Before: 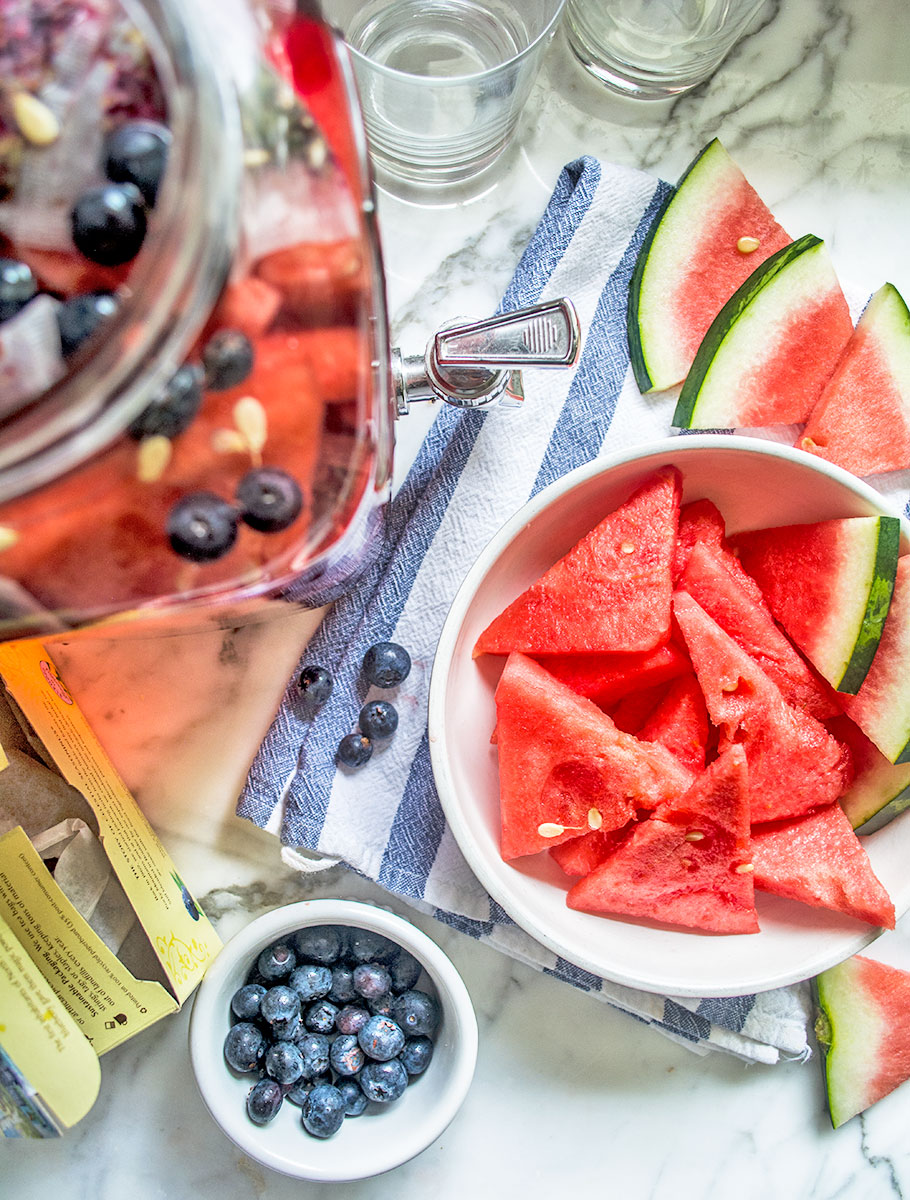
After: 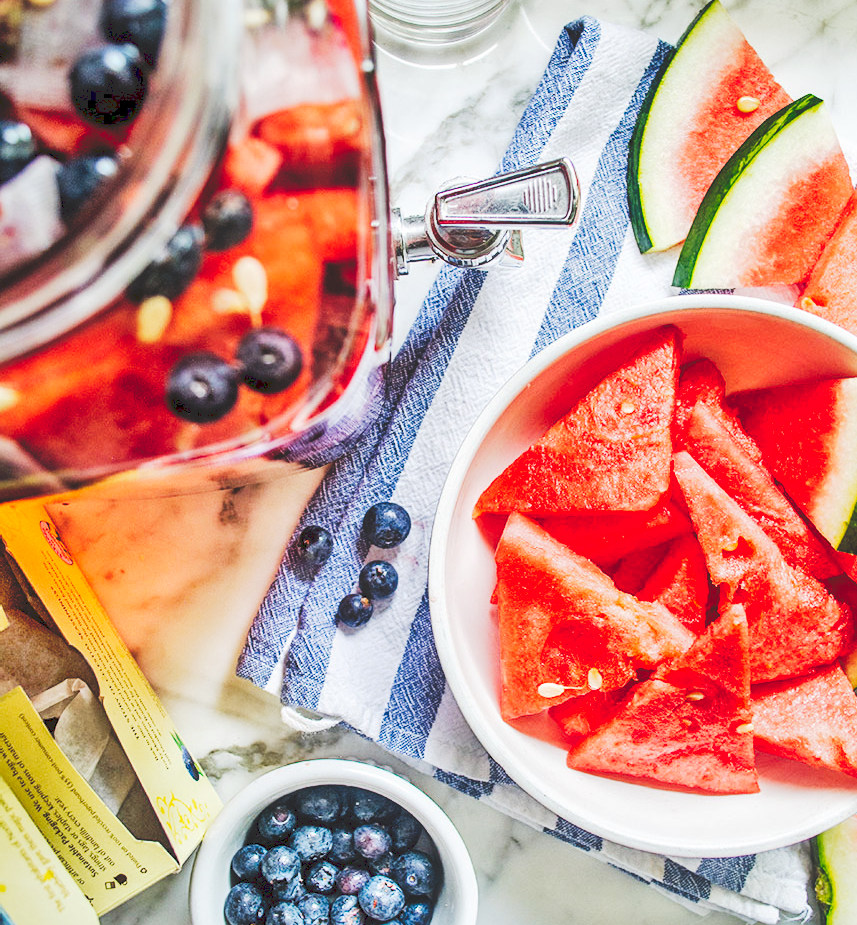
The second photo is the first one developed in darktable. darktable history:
crop and rotate: angle 0.03°, top 11.643%, right 5.651%, bottom 11.189%
tone curve: curves: ch0 [(0, 0) (0.003, 0.145) (0.011, 0.15) (0.025, 0.15) (0.044, 0.156) (0.069, 0.161) (0.1, 0.169) (0.136, 0.175) (0.177, 0.184) (0.224, 0.196) (0.277, 0.234) (0.335, 0.291) (0.399, 0.391) (0.468, 0.505) (0.543, 0.633) (0.623, 0.742) (0.709, 0.826) (0.801, 0.882) (0.898, 0.93) (1, 1)], preserve colors none
shadows and highlights: shadows 25, highlights -25
